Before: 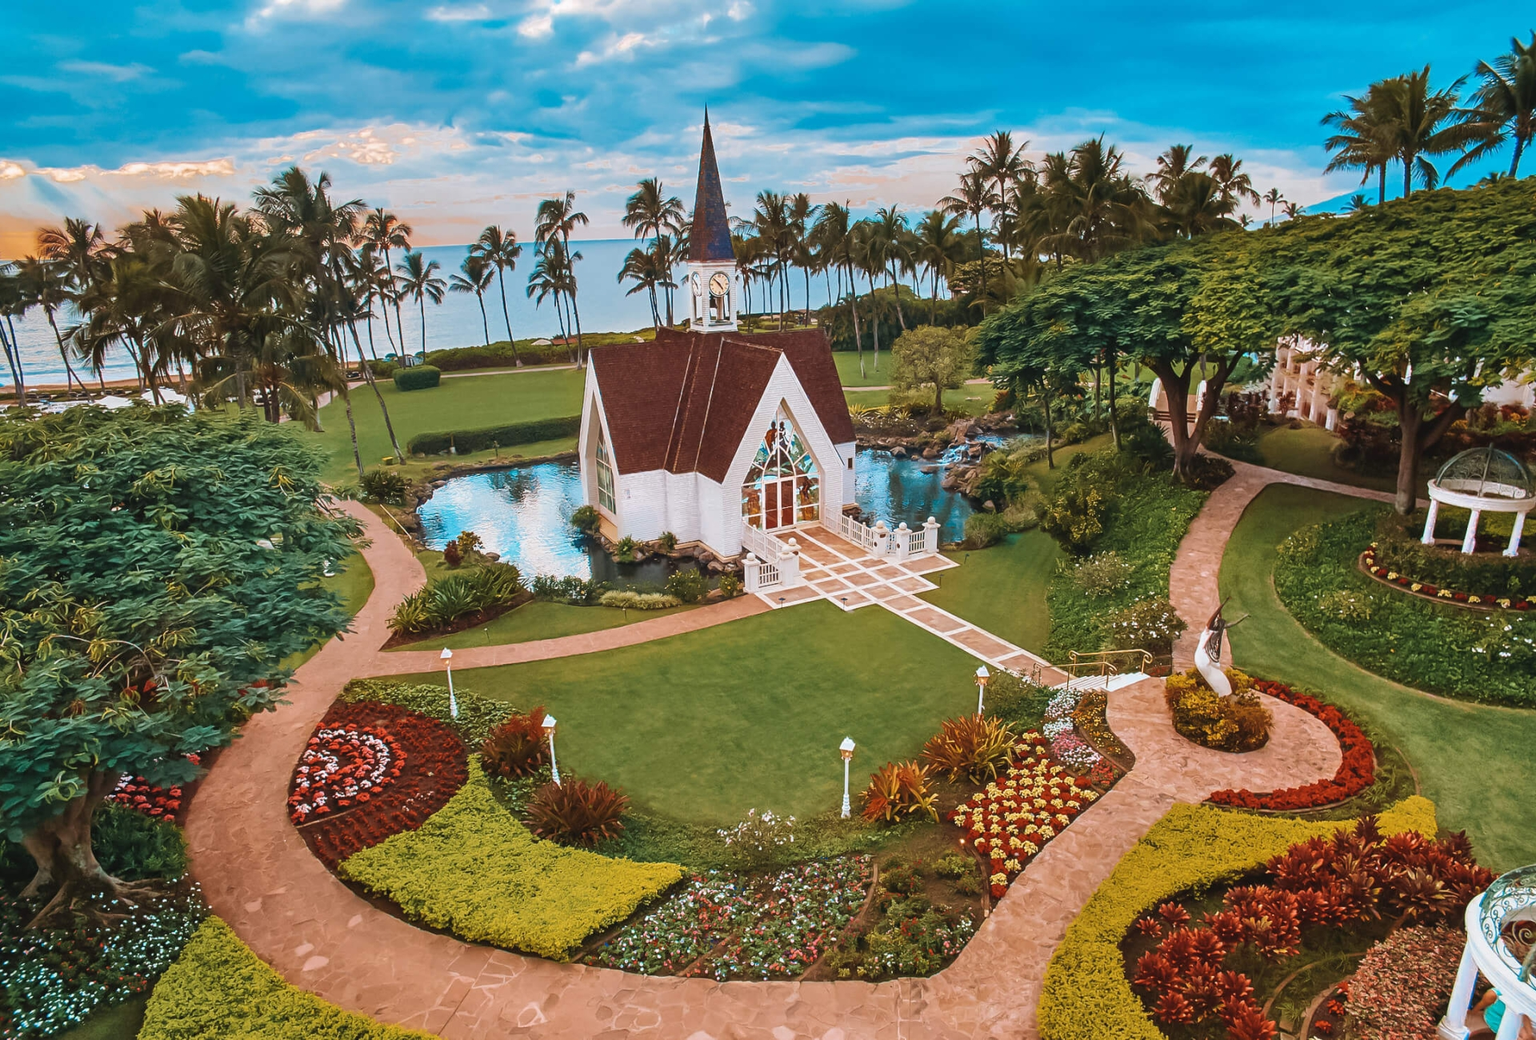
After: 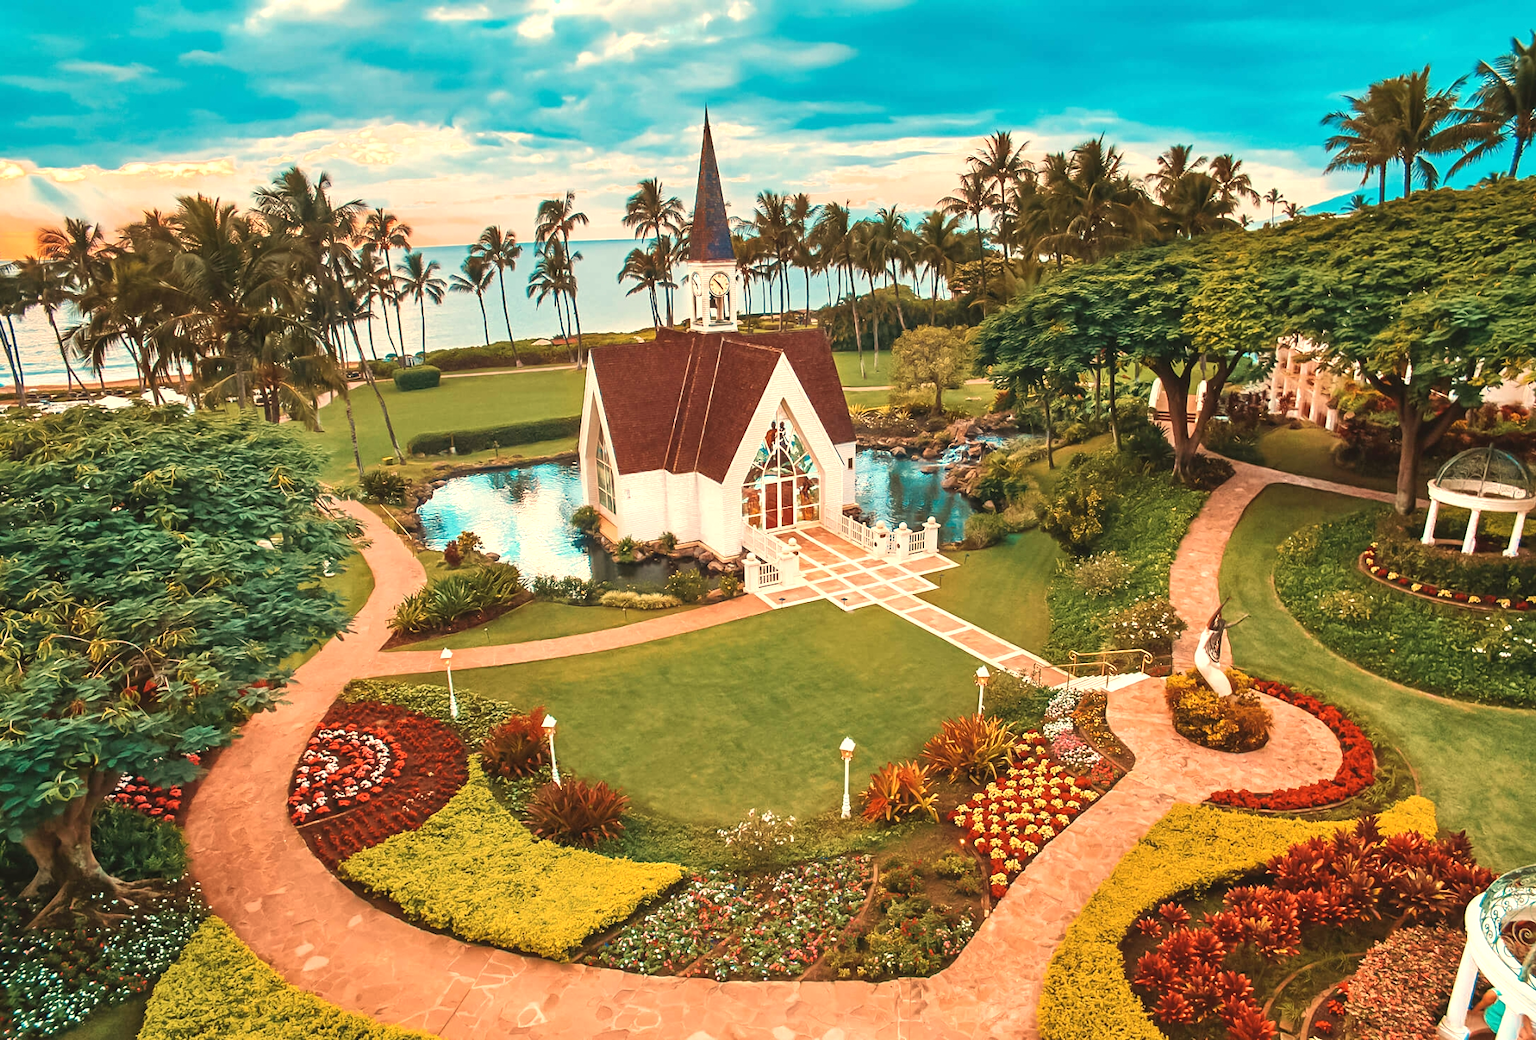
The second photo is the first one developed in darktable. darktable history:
white balance: red 1.123, blue 0.83
exposure: exposure 0.556 EV, compensate highlight preservation false
